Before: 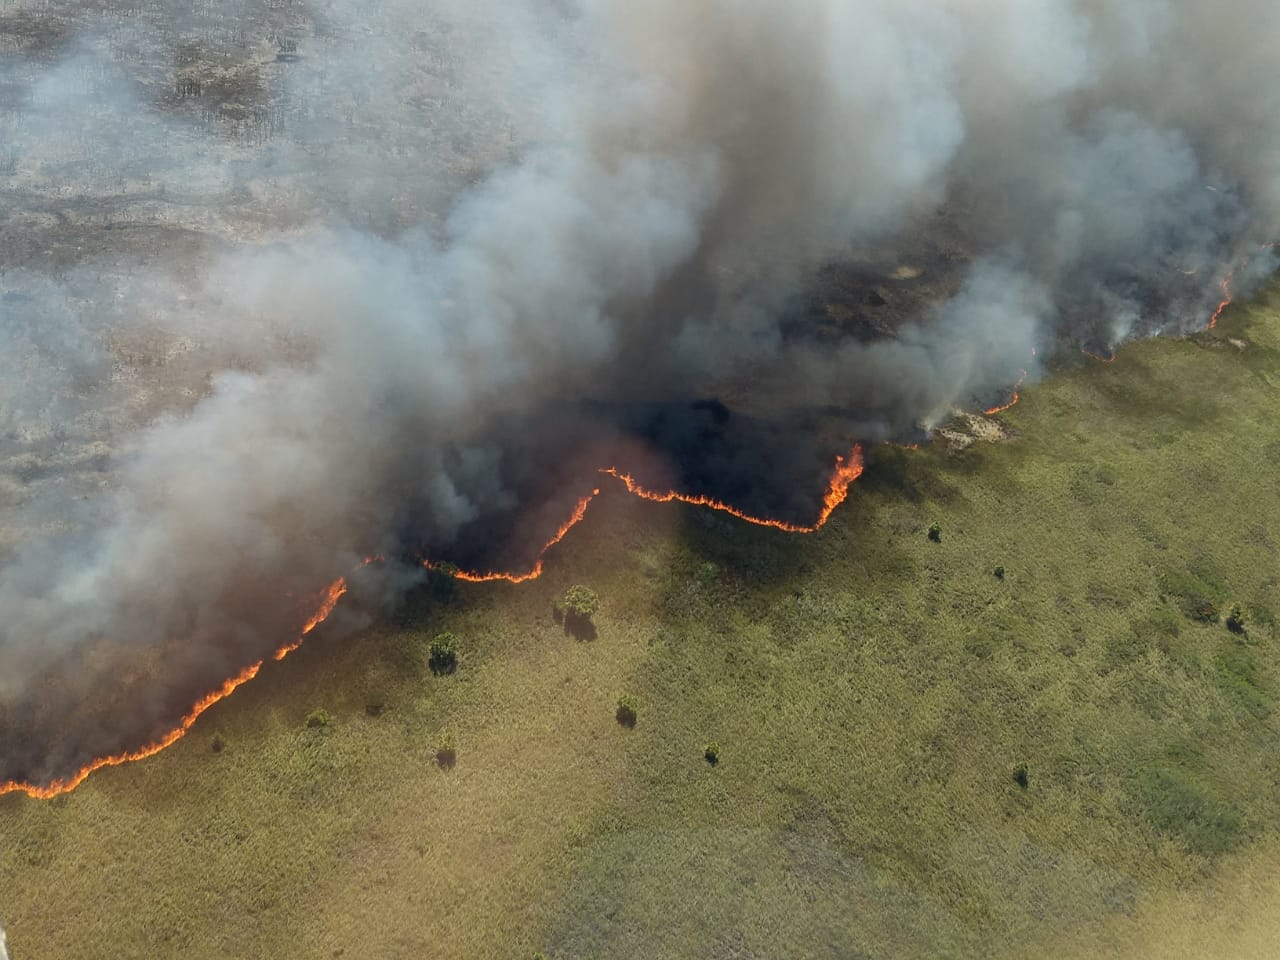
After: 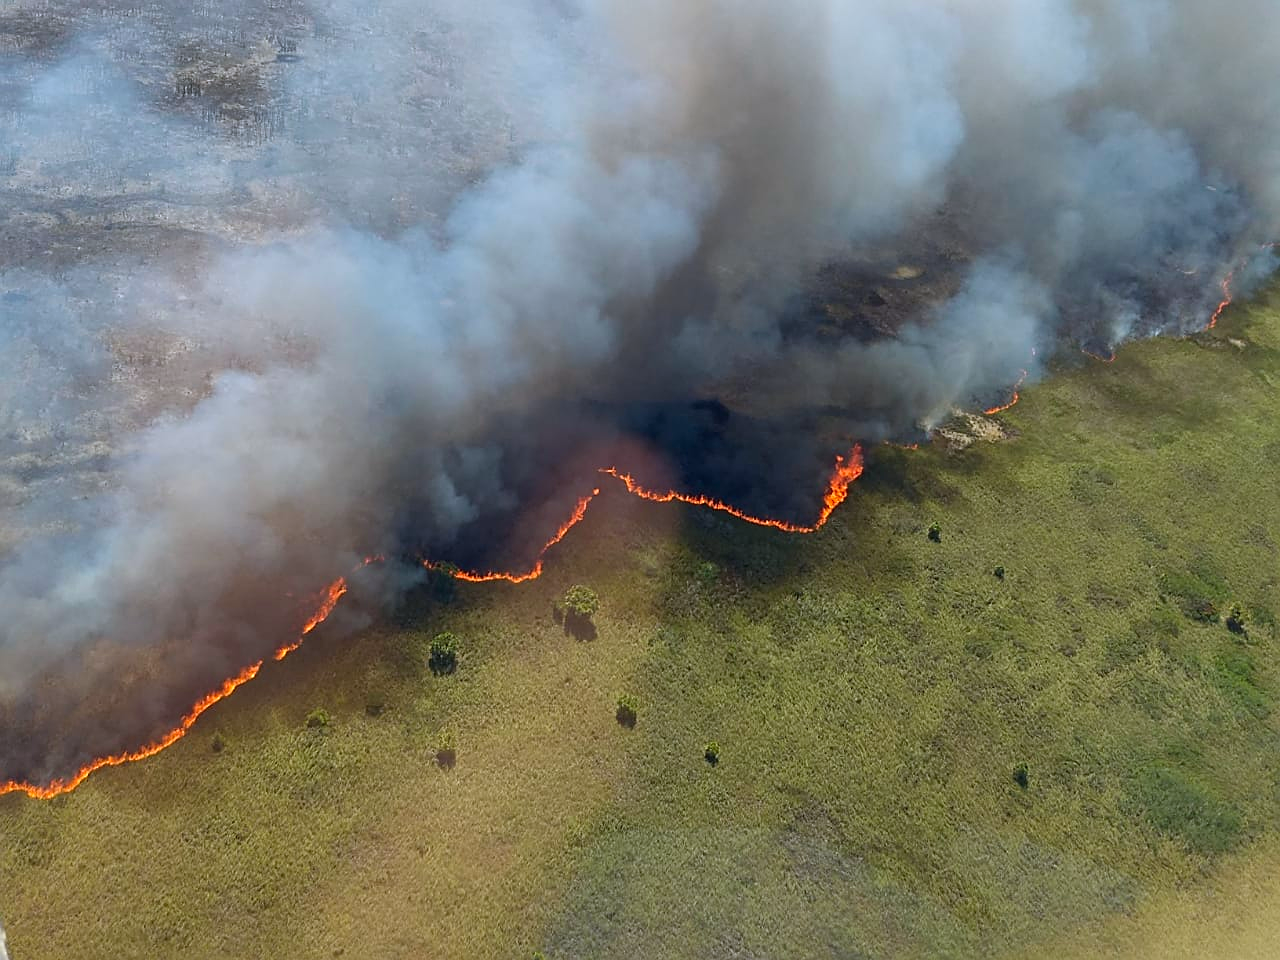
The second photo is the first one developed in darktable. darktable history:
sharpen: on, module defaults
color calibration: illuminant as shot in camera, x 0.358, y 0.373, temperature 4628.91 K
color correction: highlights b* -0.013, saturation 1.36
